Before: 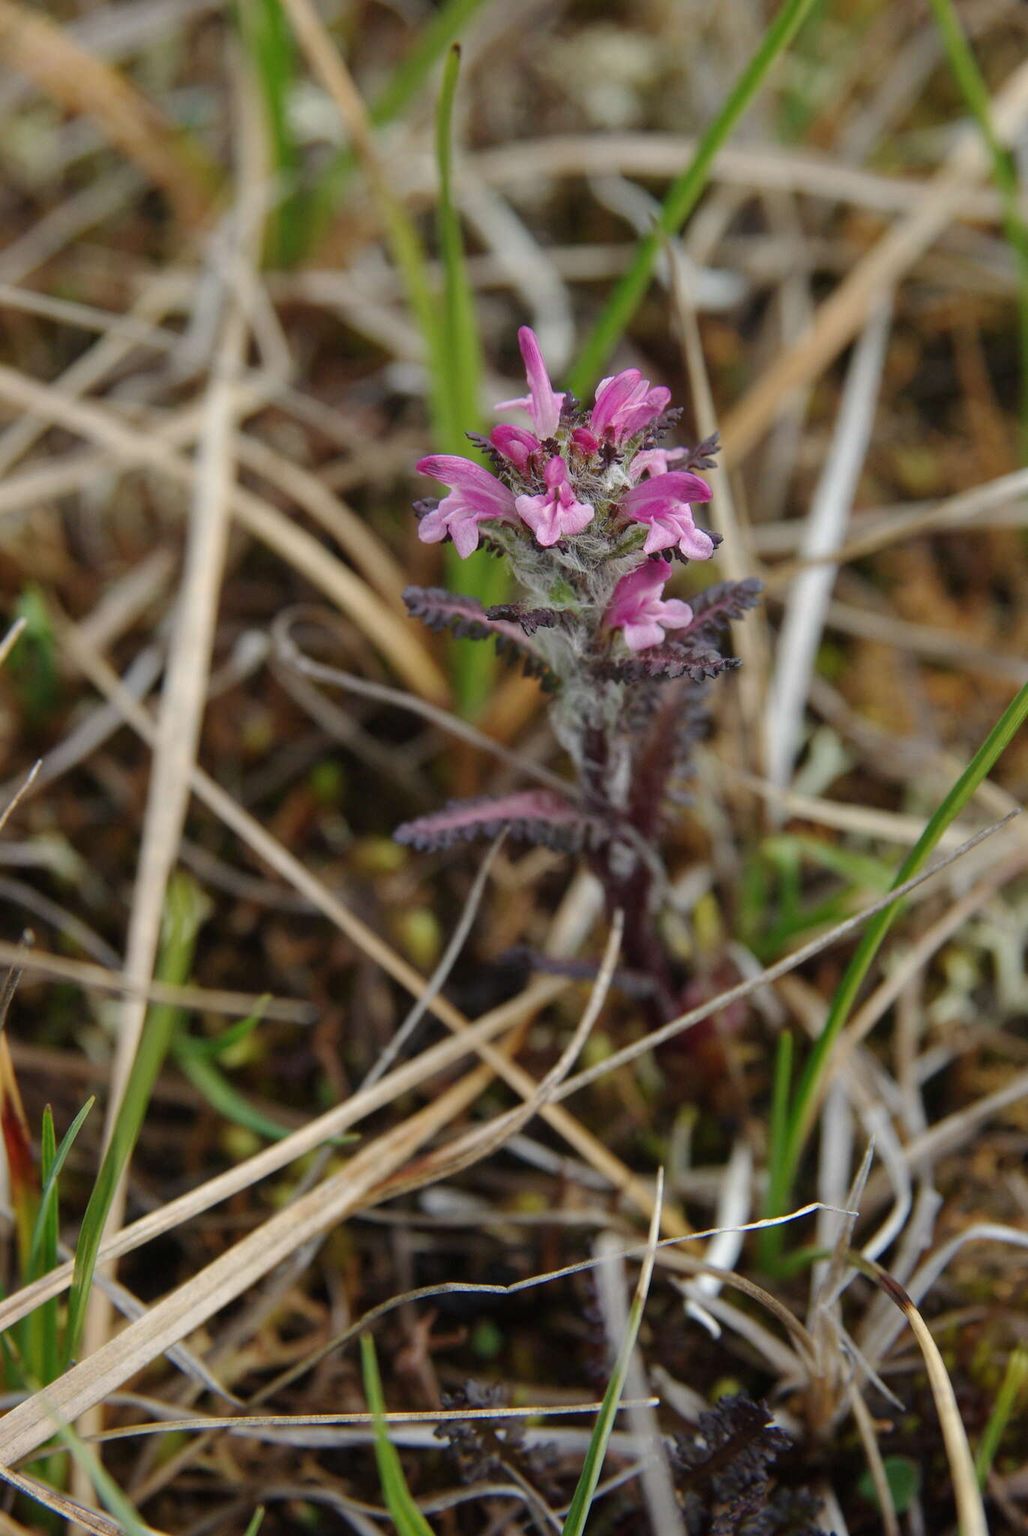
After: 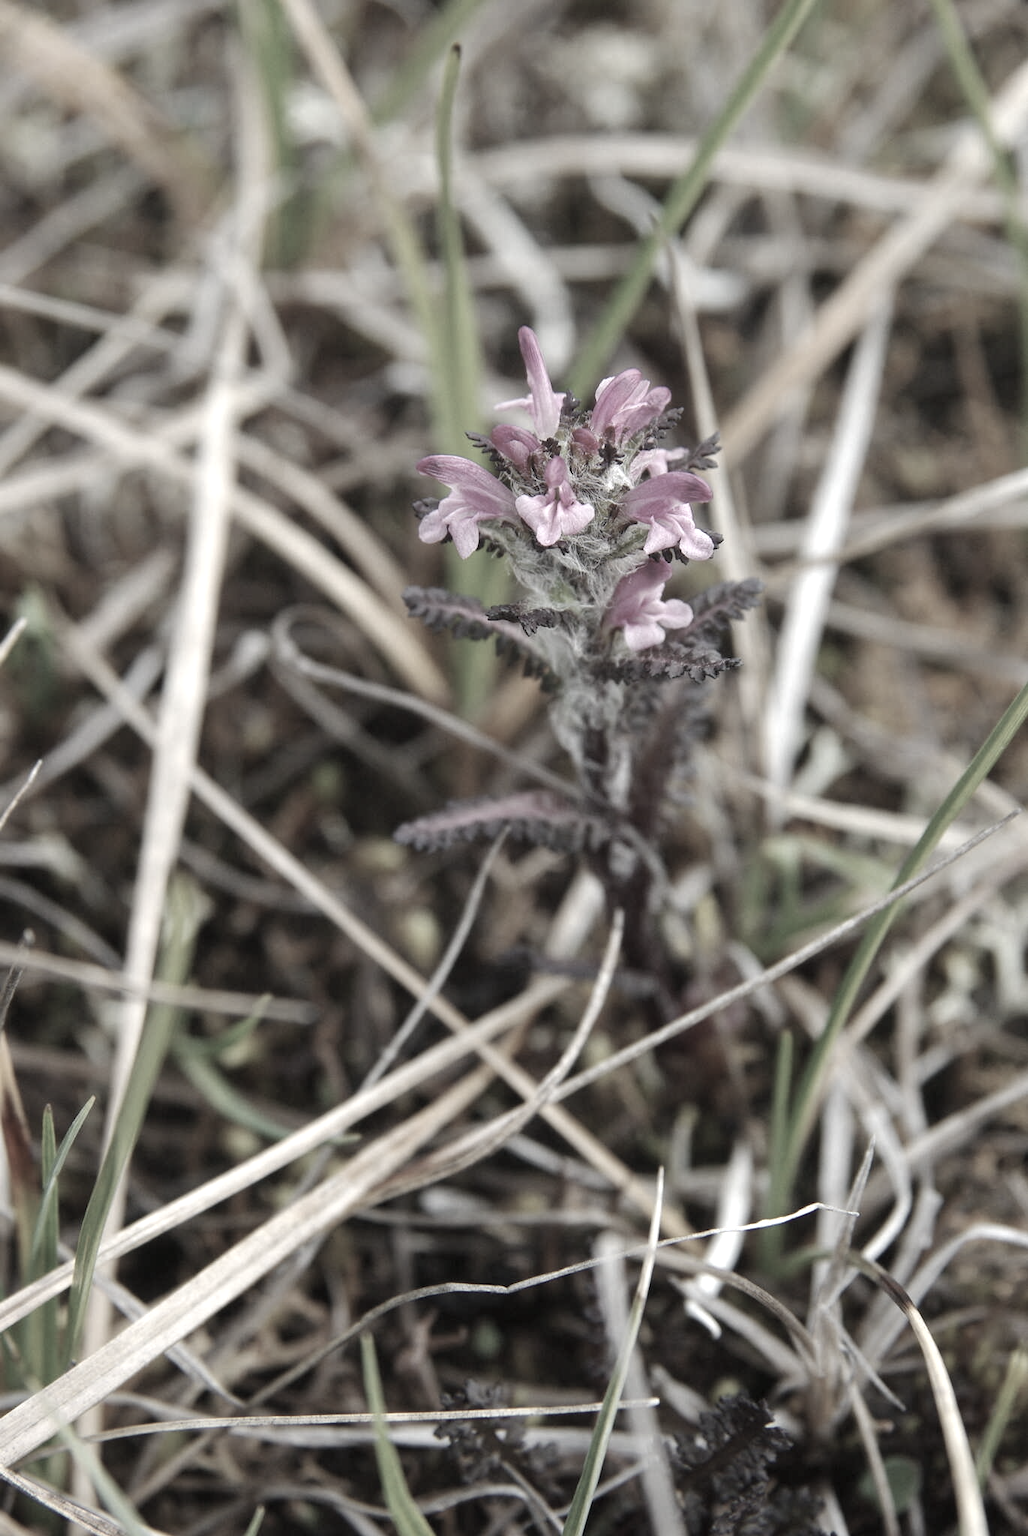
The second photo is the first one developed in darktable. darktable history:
color correction: highlights b* -0.023, saturation 0.254
exposure: black level correction 0, exposure 0.693 EV, compensate exposure bias true, compensate highlight preservation false
